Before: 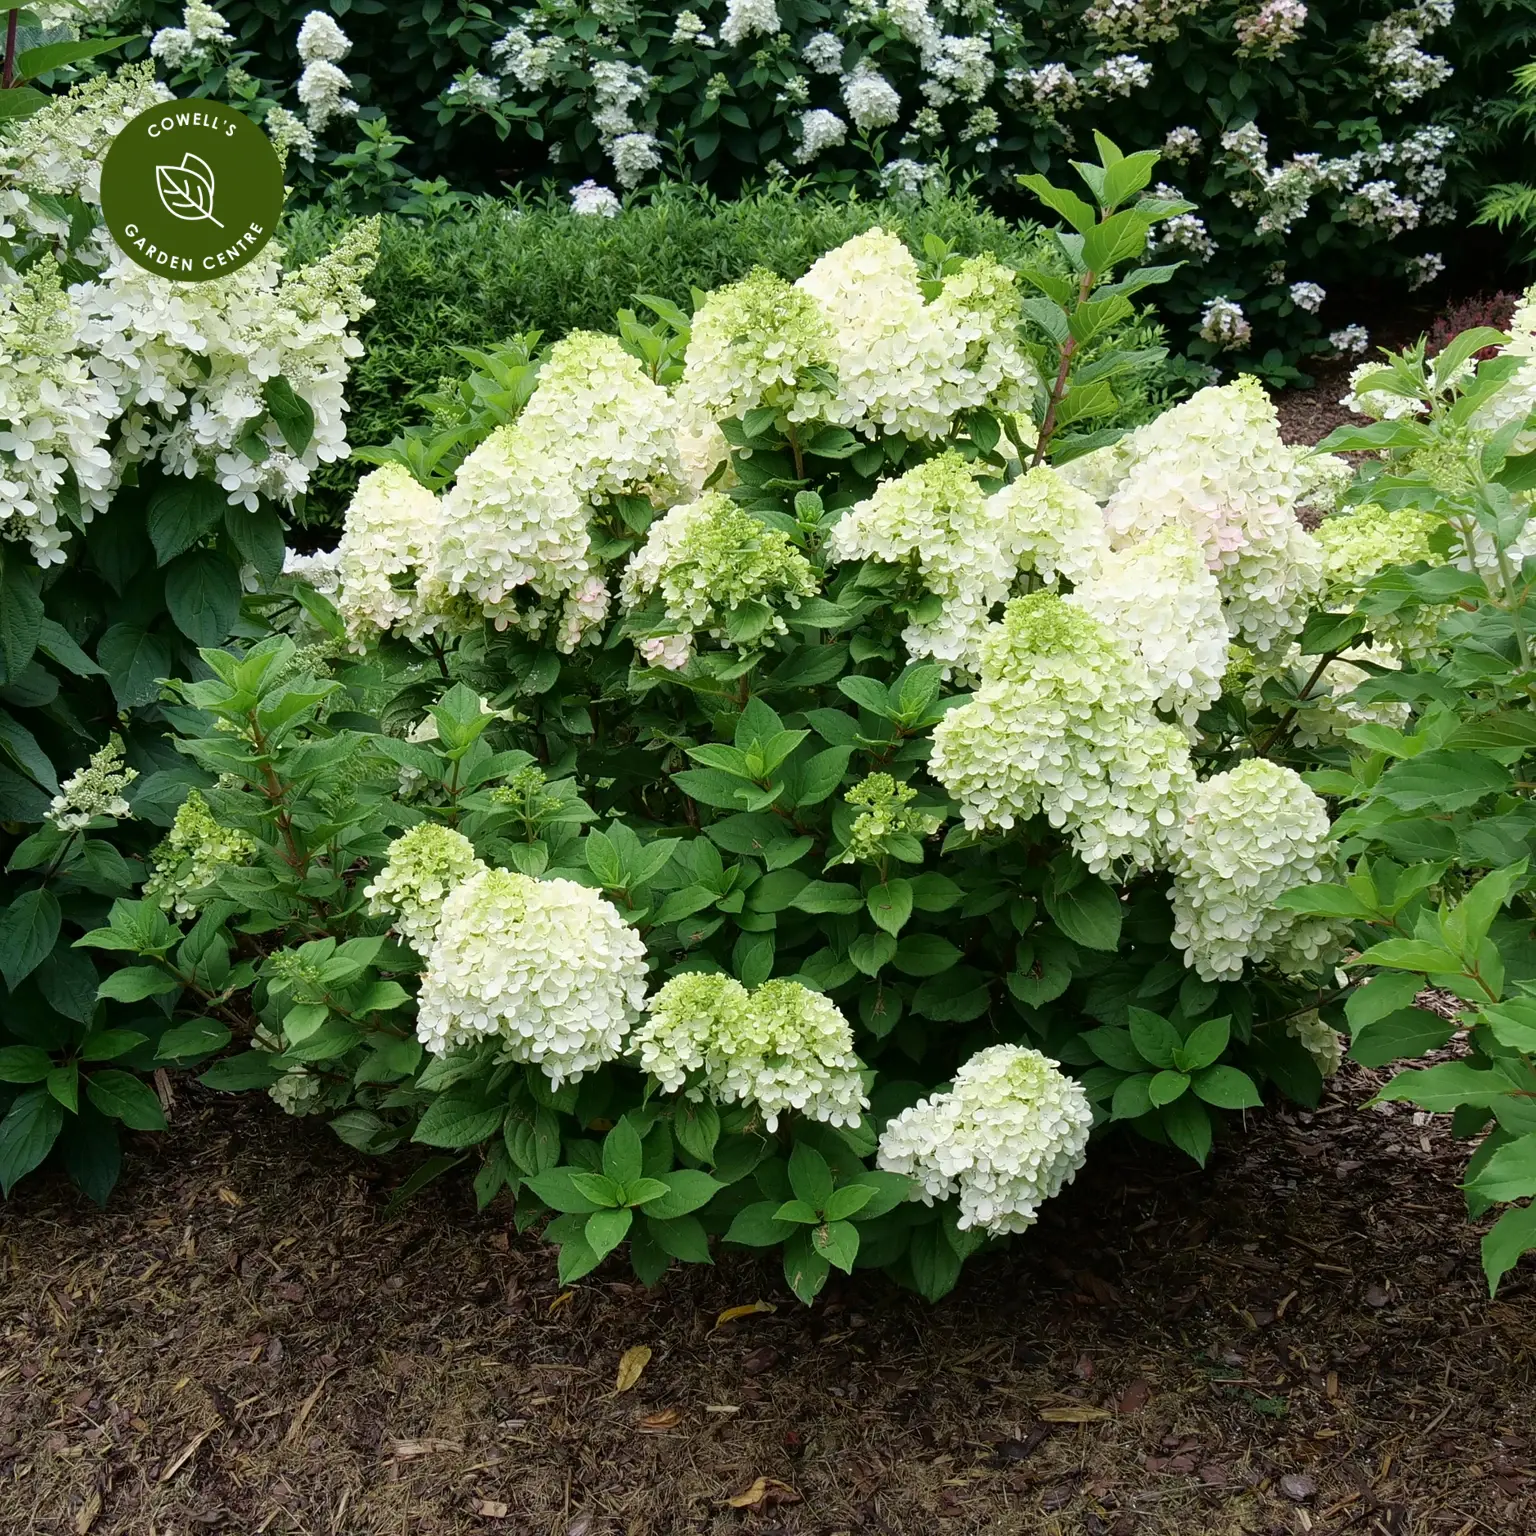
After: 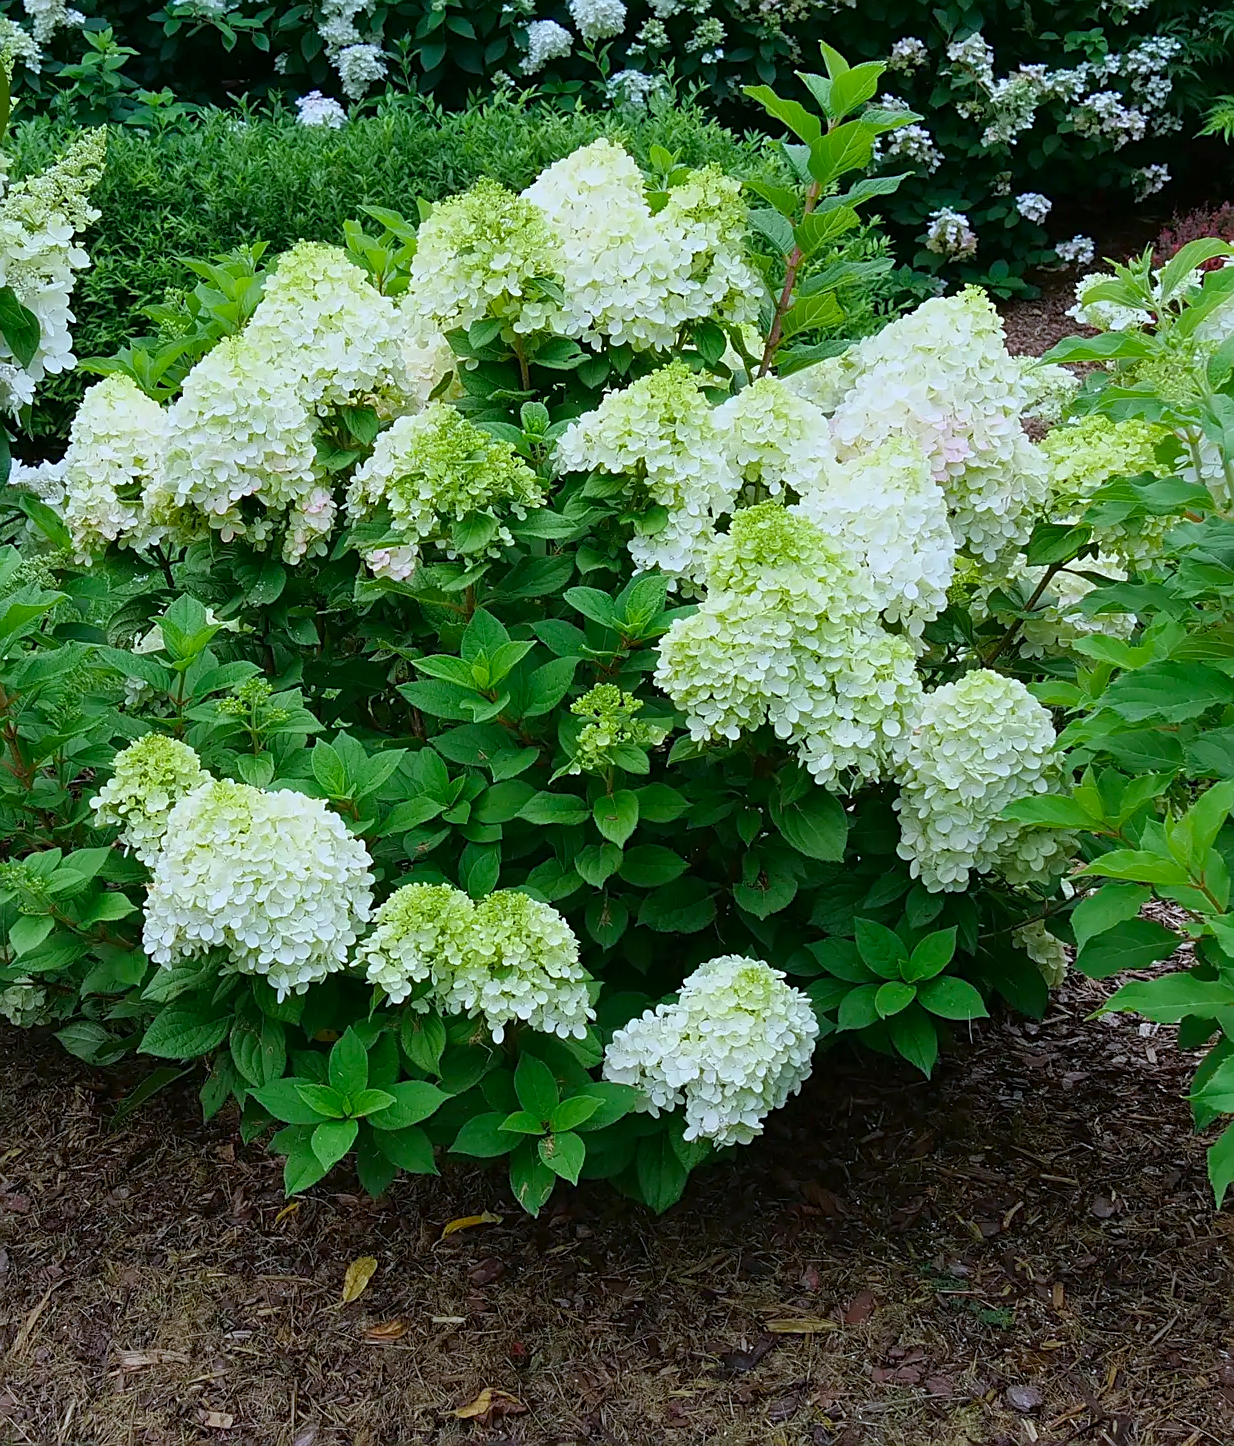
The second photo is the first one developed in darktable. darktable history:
color calibration: x 0.37, y 0.382, temperature 4302.45 K, gamut compression 1.65
crop and rotate: left 17.899%, top 5.839%, right 1.757%
sharpen: on, module defaults
color balance rgb: perceptual saturation grading › global saturation 29.544%, contrast -10.236%
